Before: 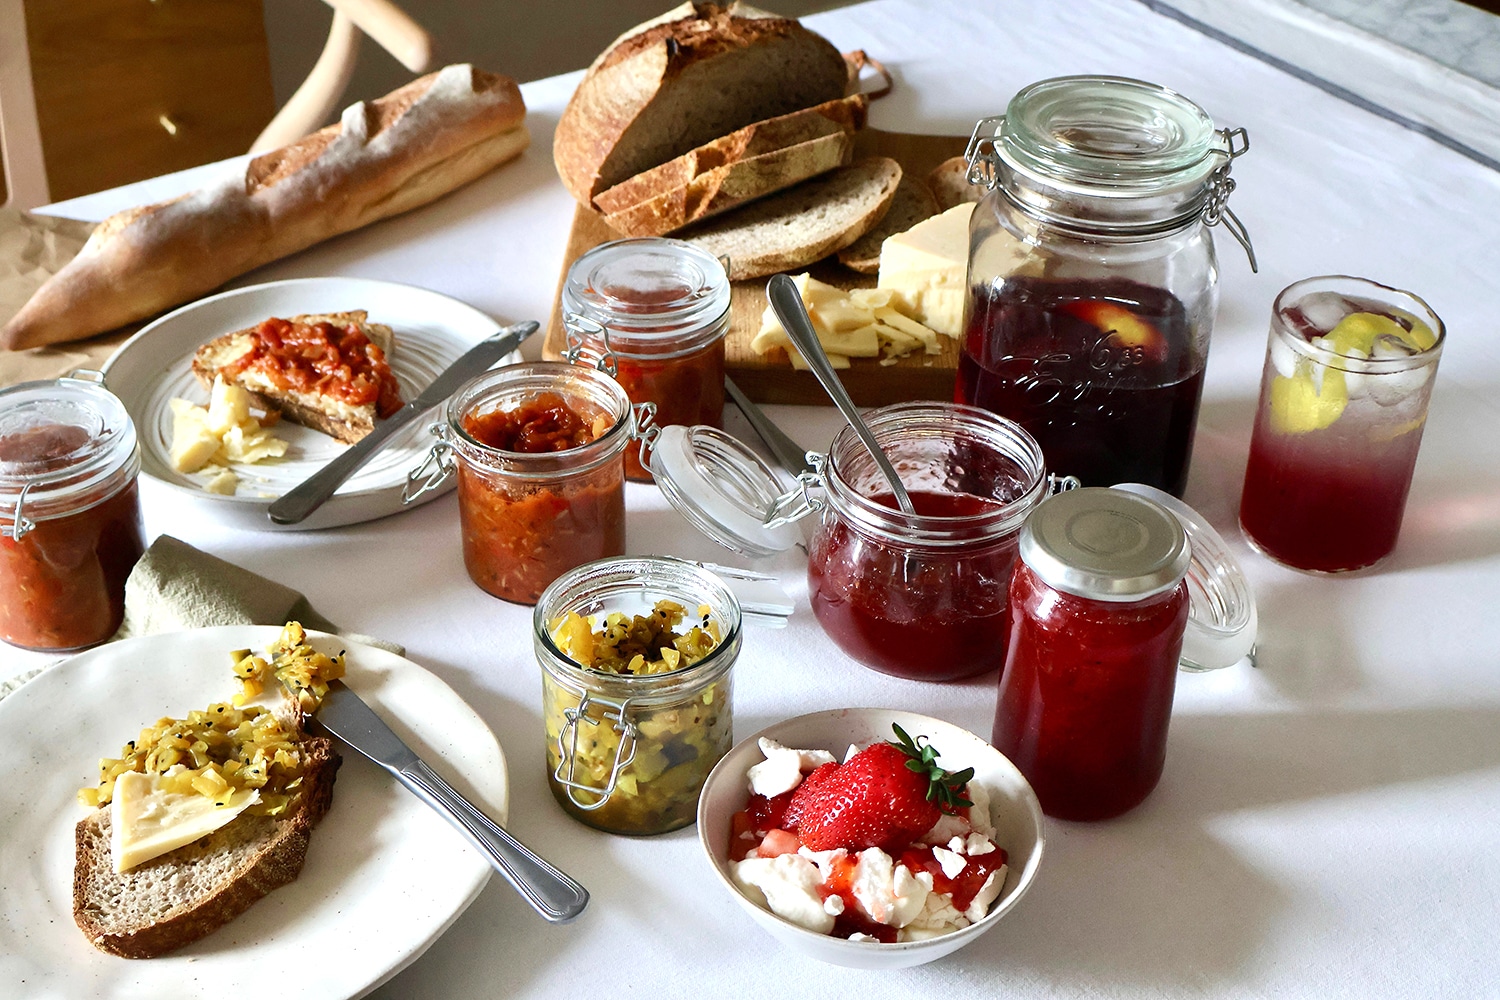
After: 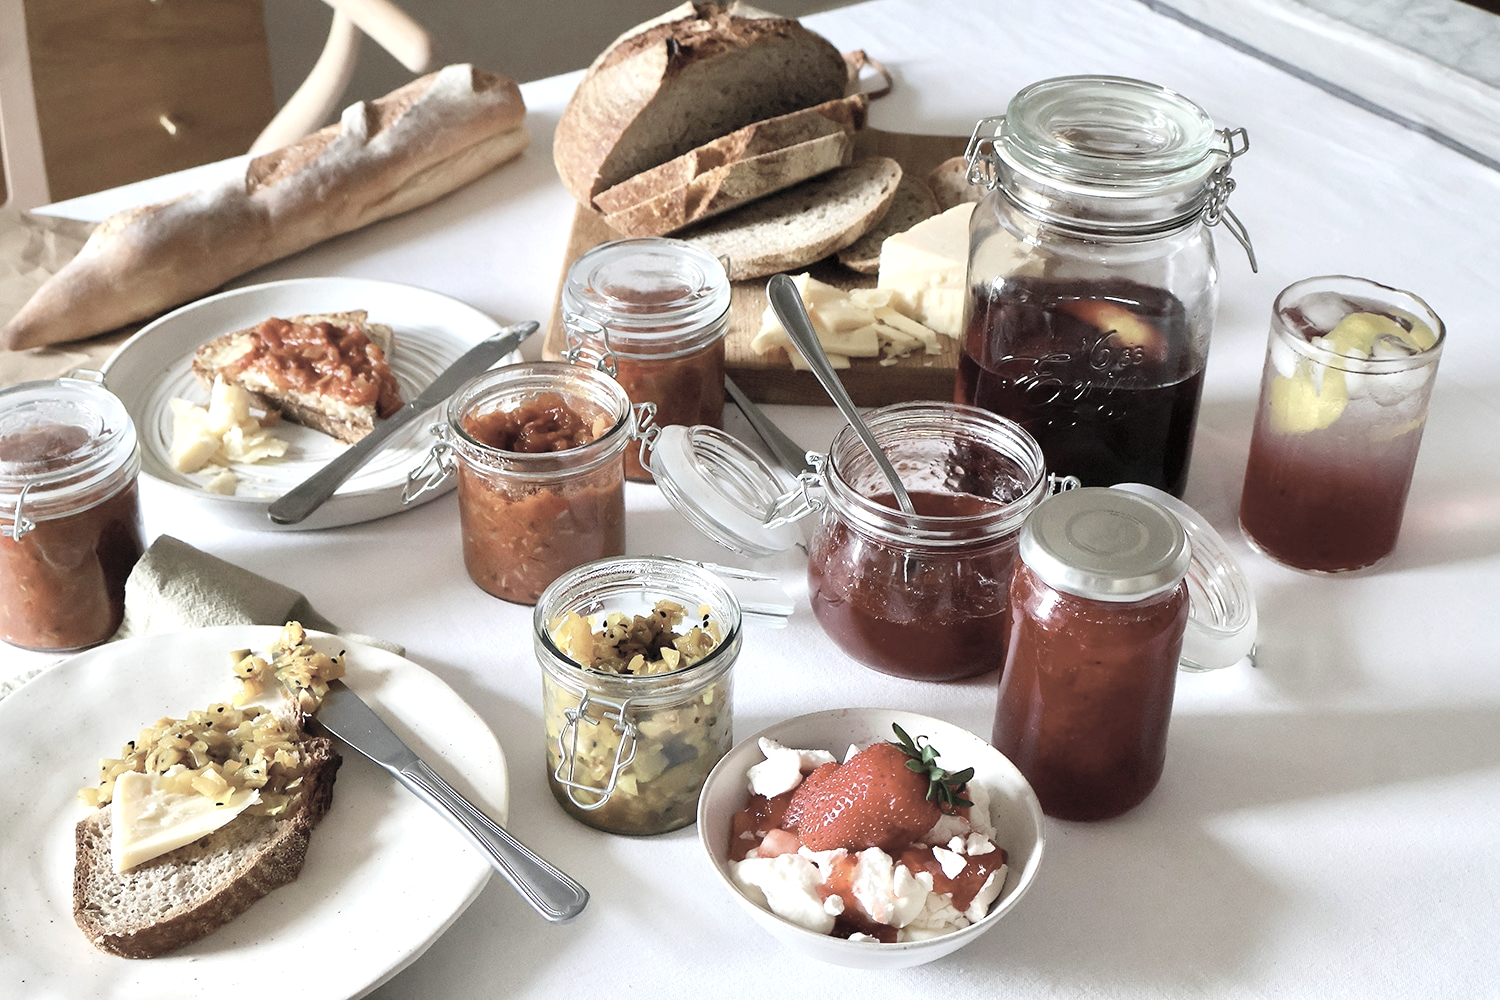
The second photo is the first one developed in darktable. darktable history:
contrast brightness saturation: brightness 0.18, saturation -0.5
exposure: exposure 0.081 EV, compensate highlight preservation false
